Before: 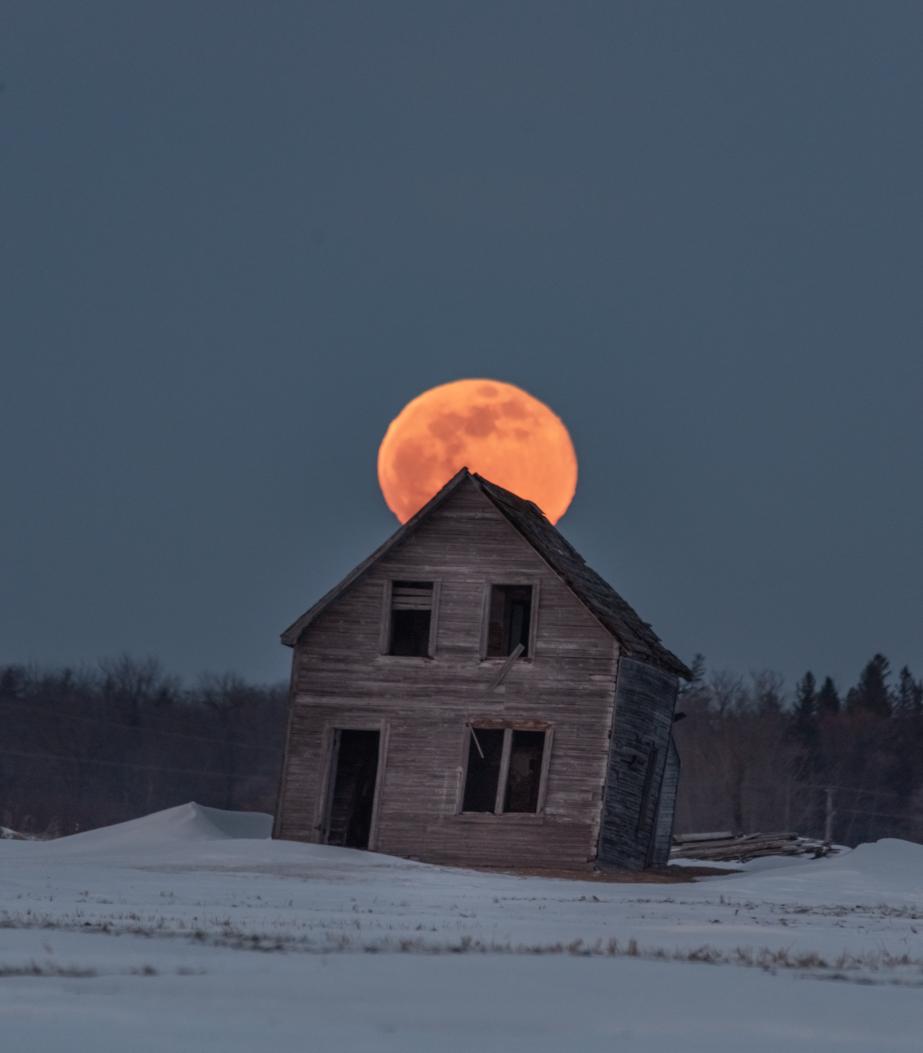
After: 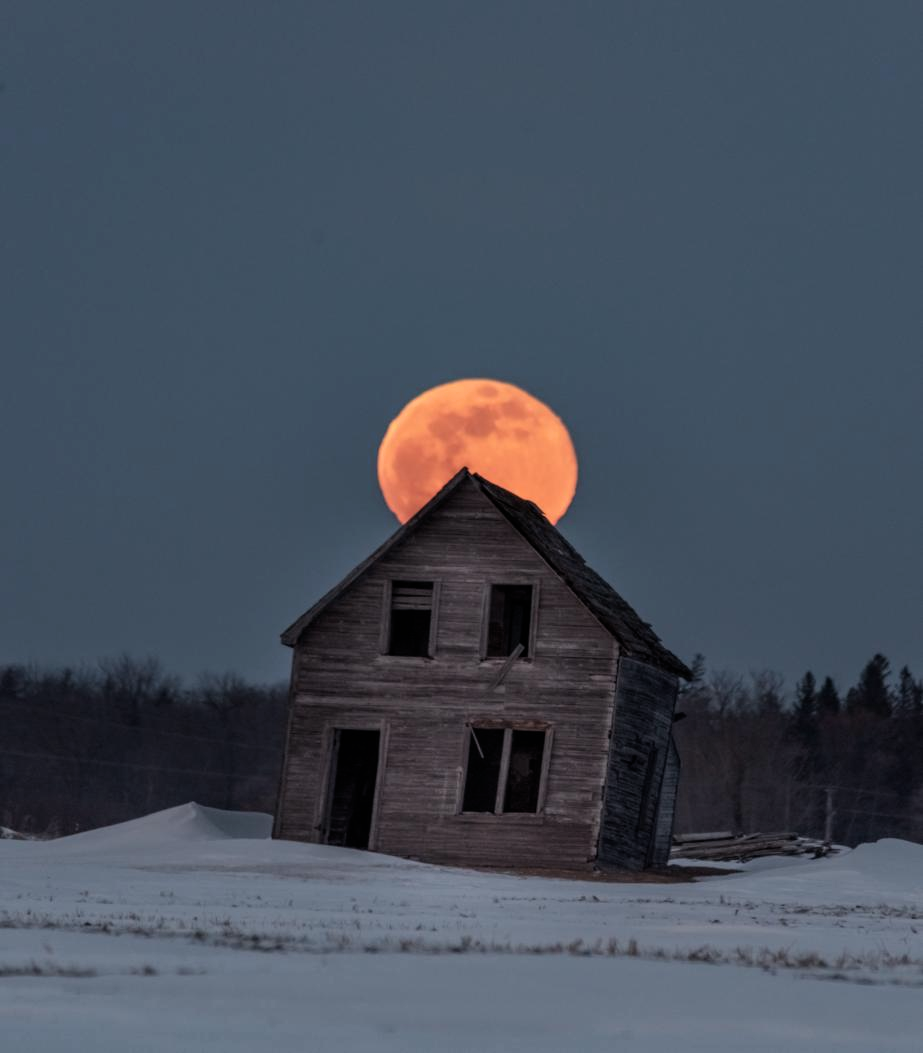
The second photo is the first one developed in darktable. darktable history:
filmic rgb: black relative exposure -12.67 EV, white relative exposure 2.82 EV, target black luminance 0%, hardness 8.58, latitude 71.38%, contrast 1.134, shadows ↔ highlights balance -1.06%, color science v6 (2022)
